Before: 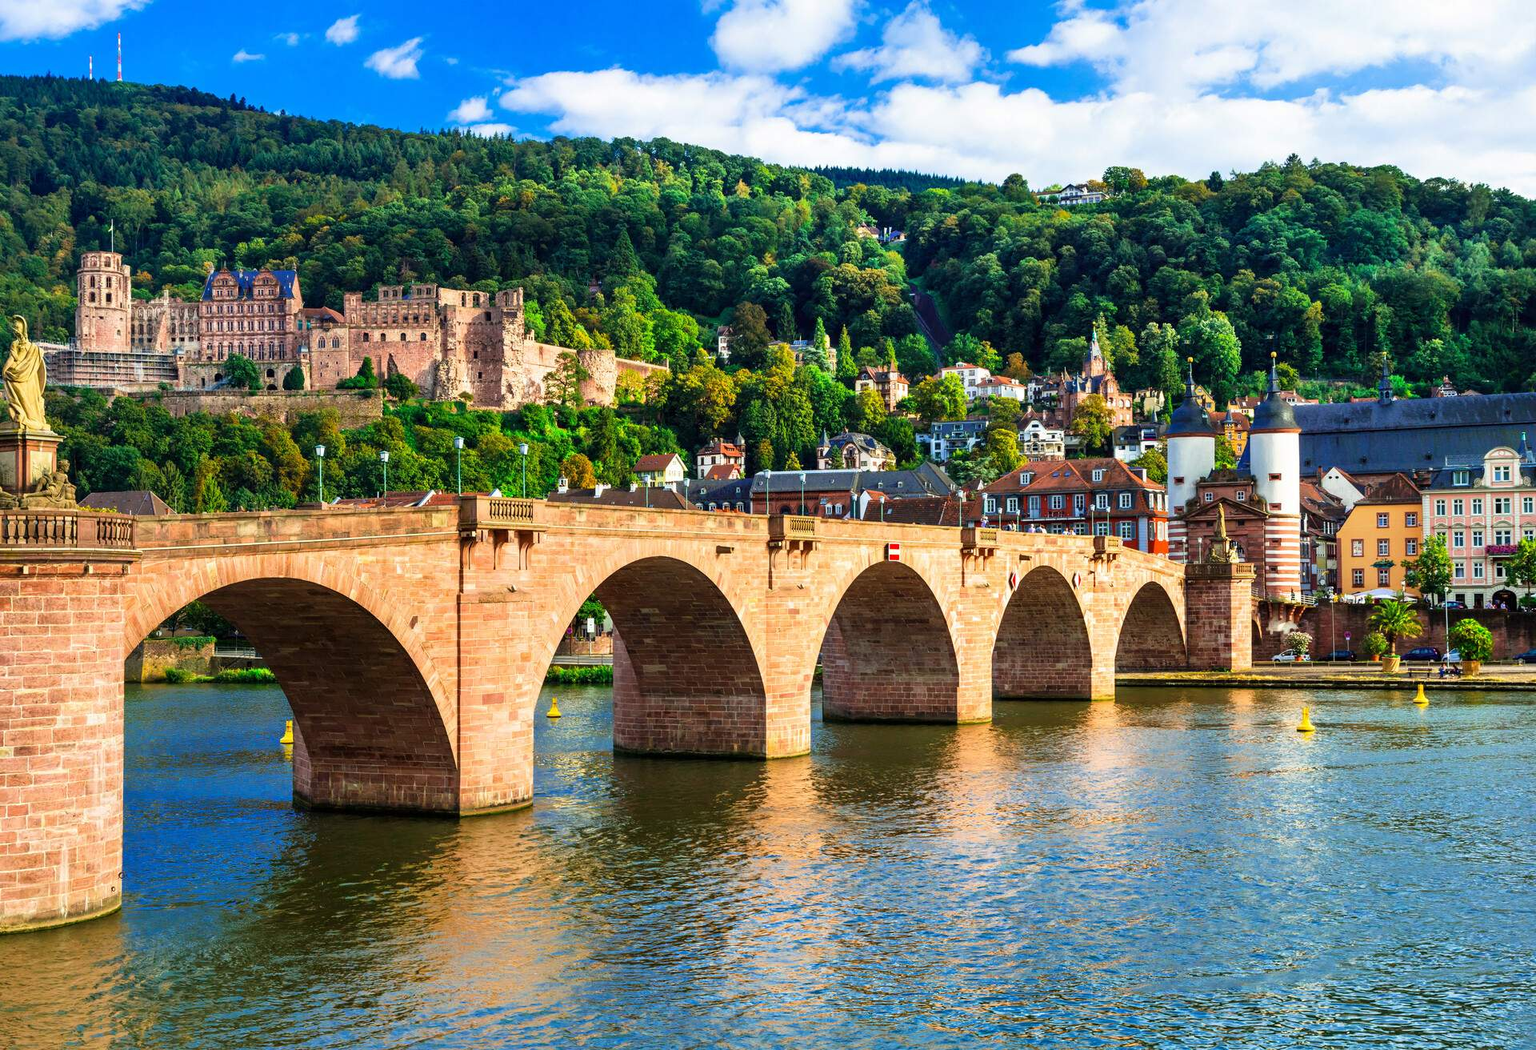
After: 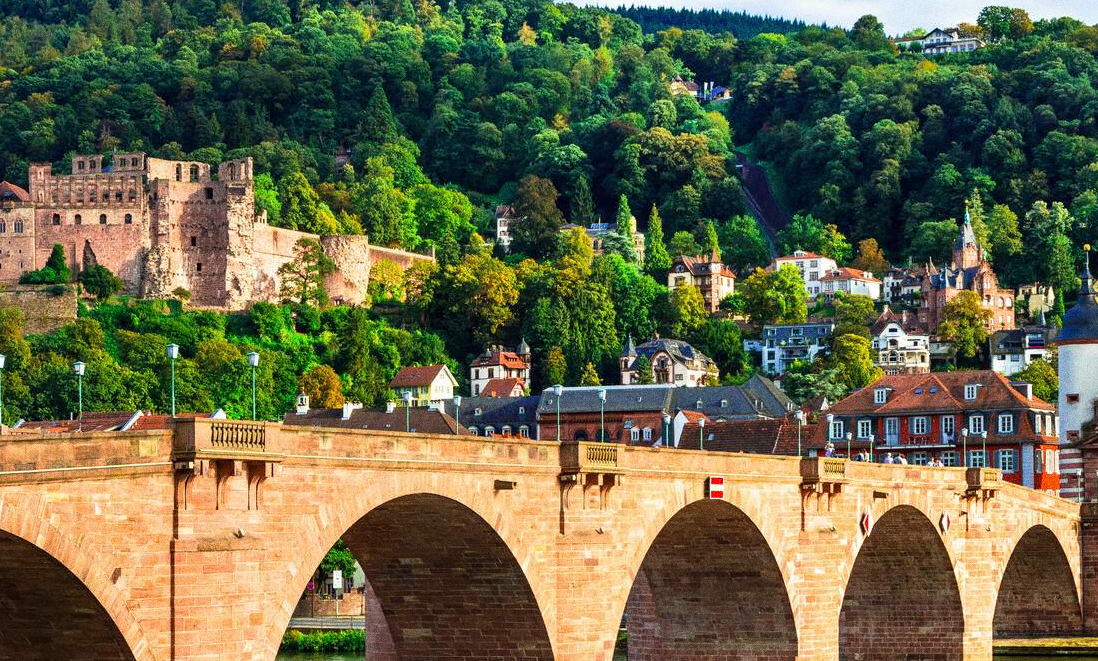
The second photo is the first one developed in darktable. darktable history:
crop: left 20.932%, top 15.471%, right 21.848%, bottom 34.081%
grain: coarseness 0.09 ISO, strength 40%
